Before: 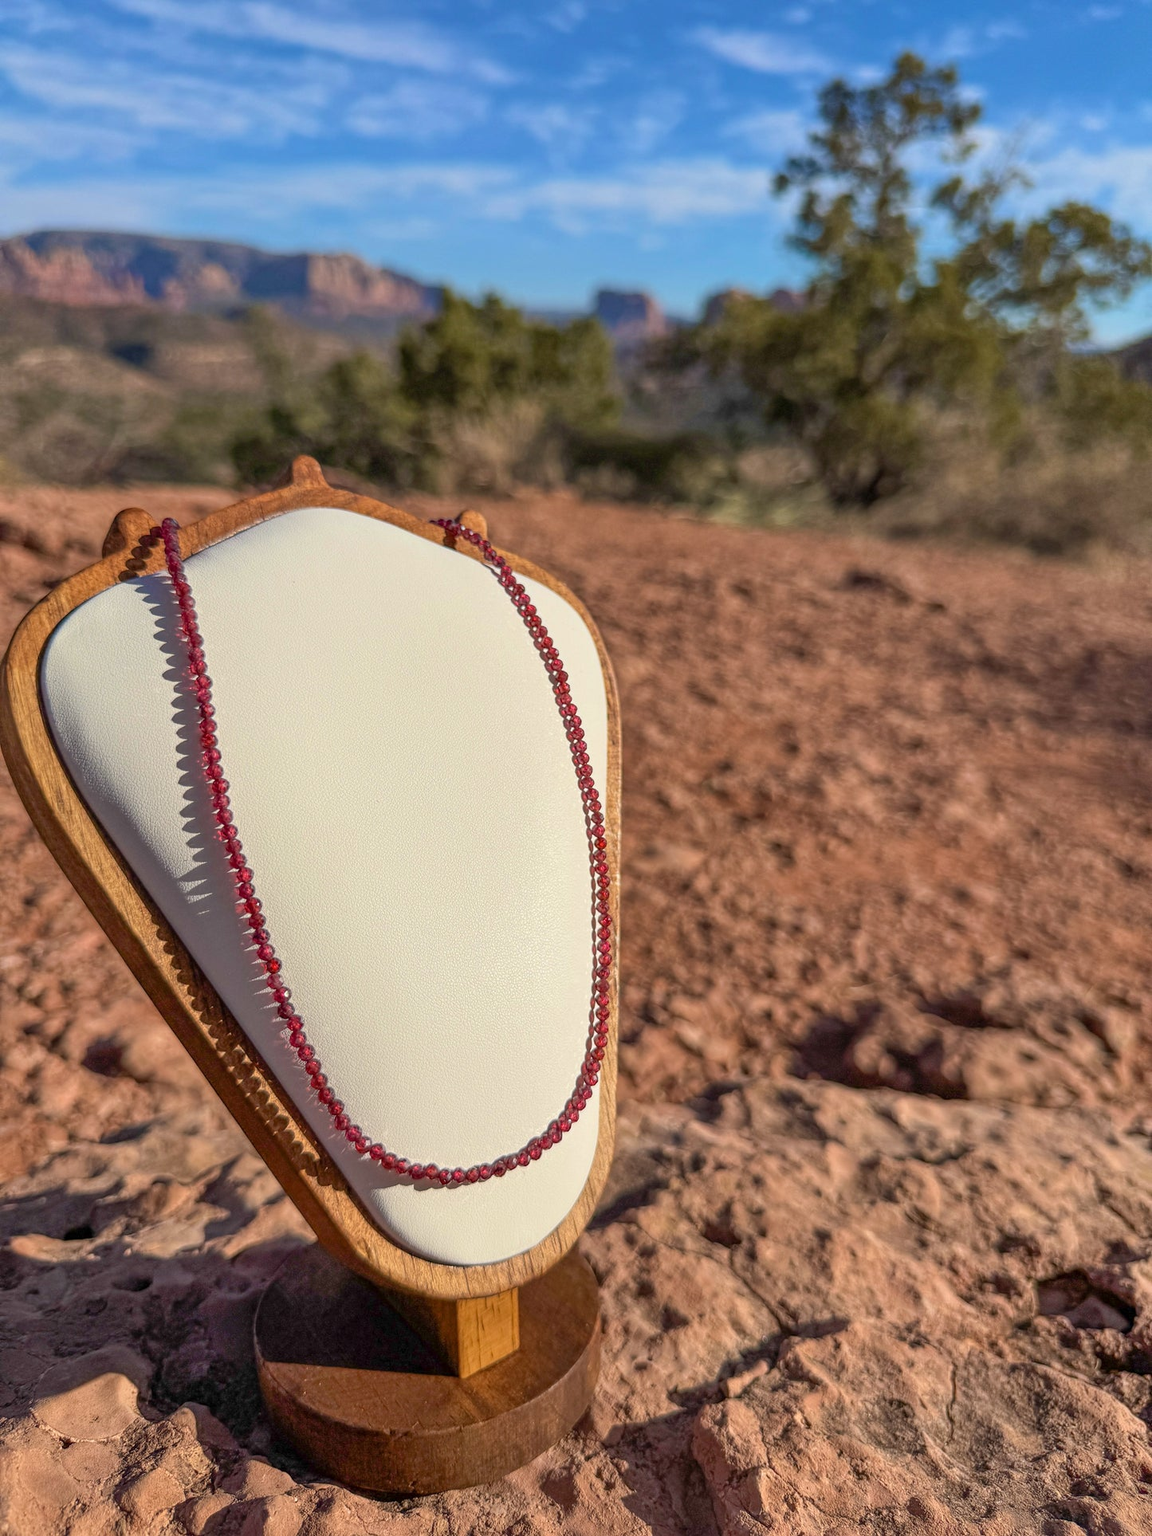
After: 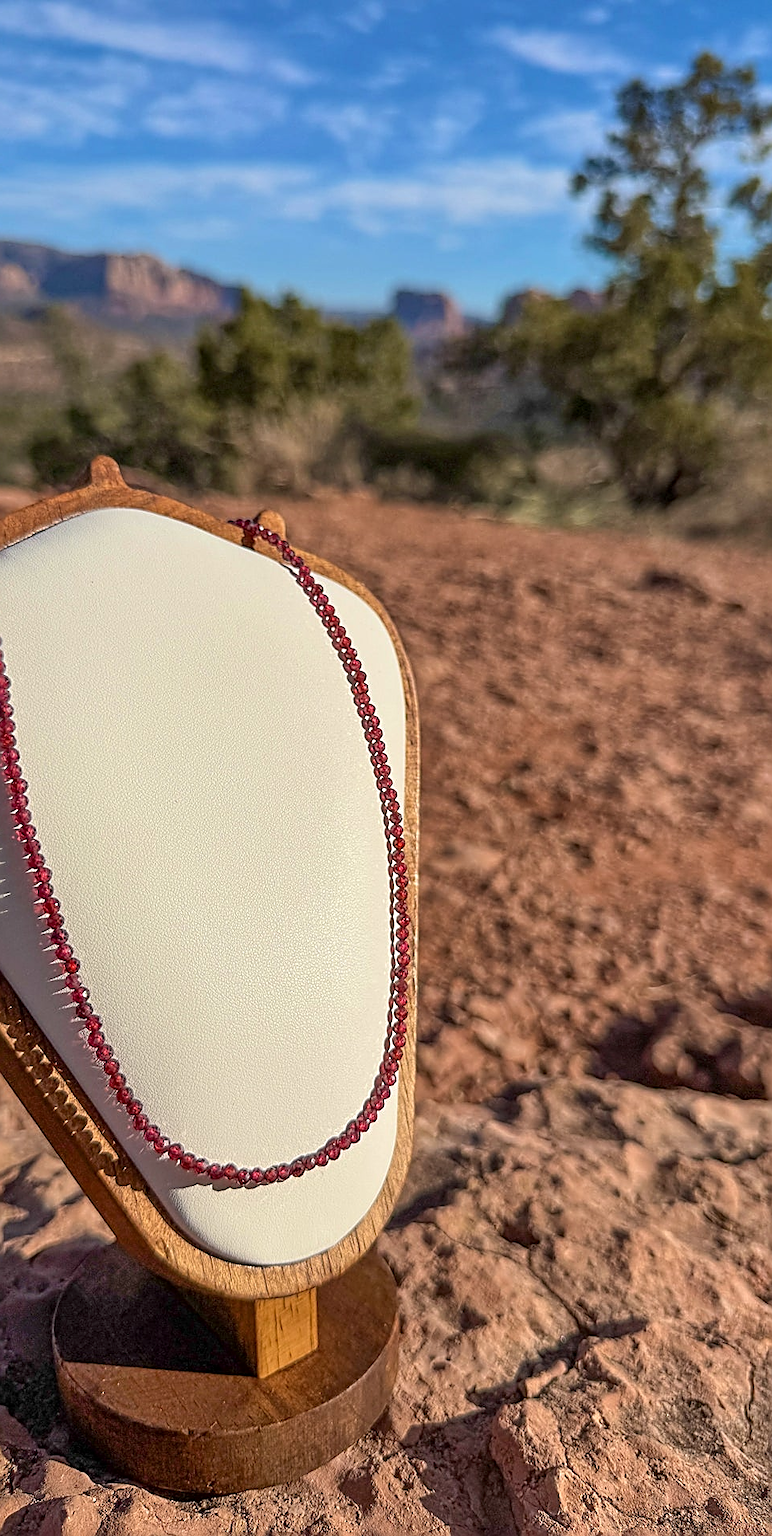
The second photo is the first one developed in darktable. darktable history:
sharpen: amount 0.914
crop and rotate: left 17.534%, right 15.362%
local contrast: mode bilateral grid, contrast 20, coarseness 50, detail 119%, midtone range 0.2
